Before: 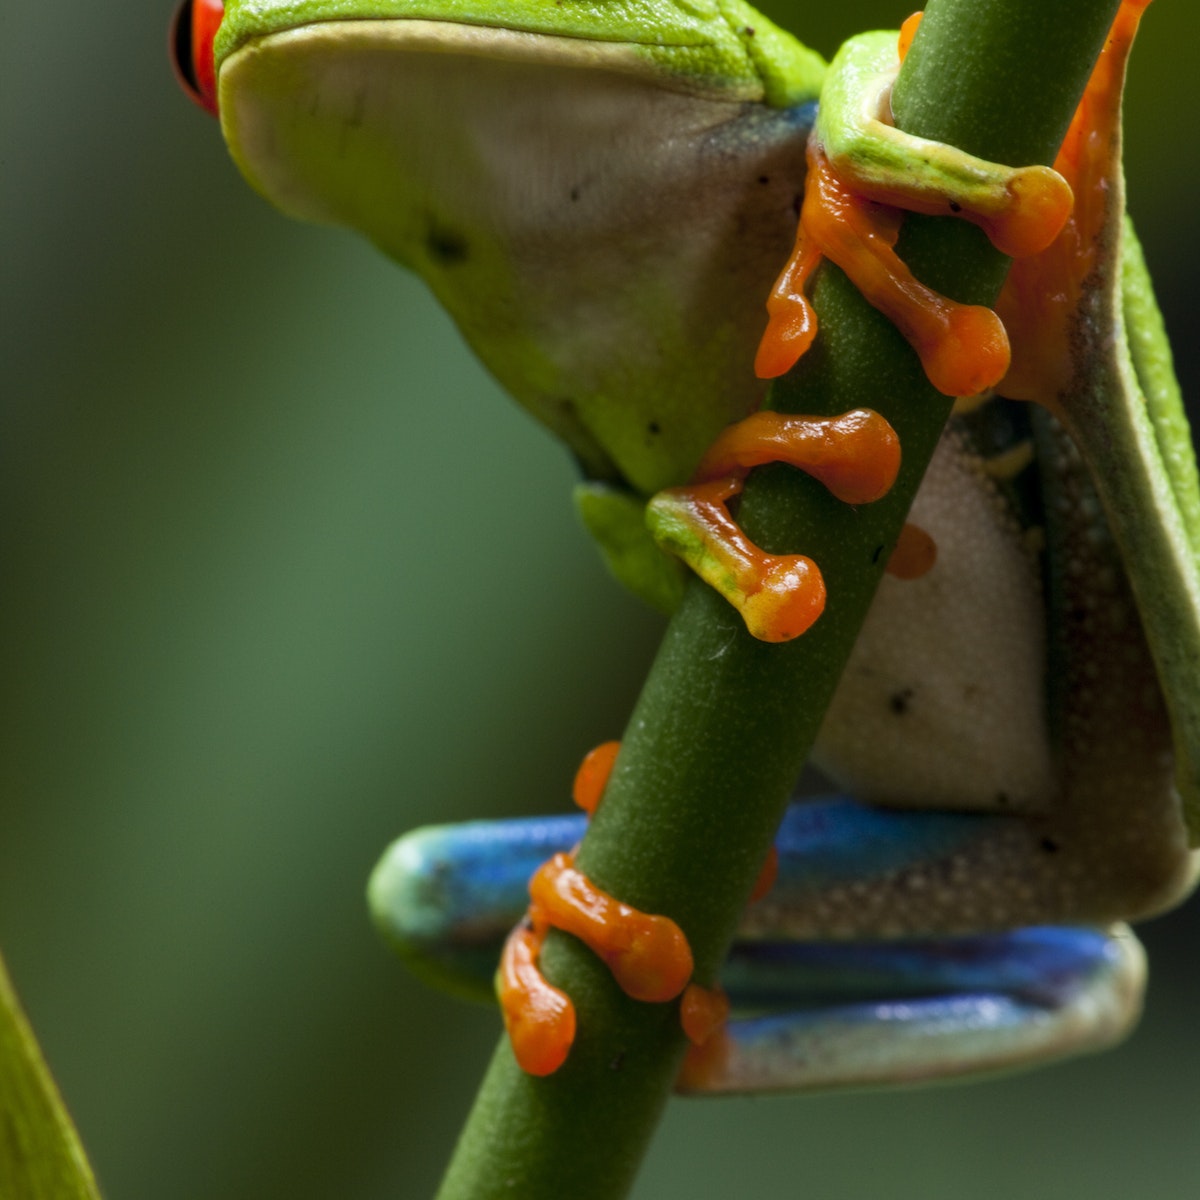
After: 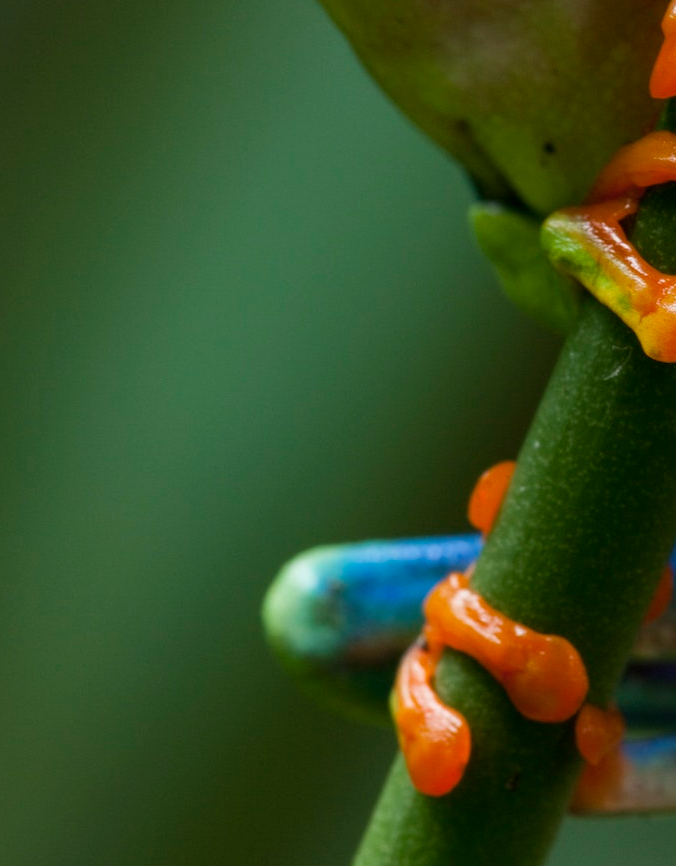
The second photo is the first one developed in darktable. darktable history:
crop: left 8.83%, top 23.413%, right 34.802%, bottom 4.388%
